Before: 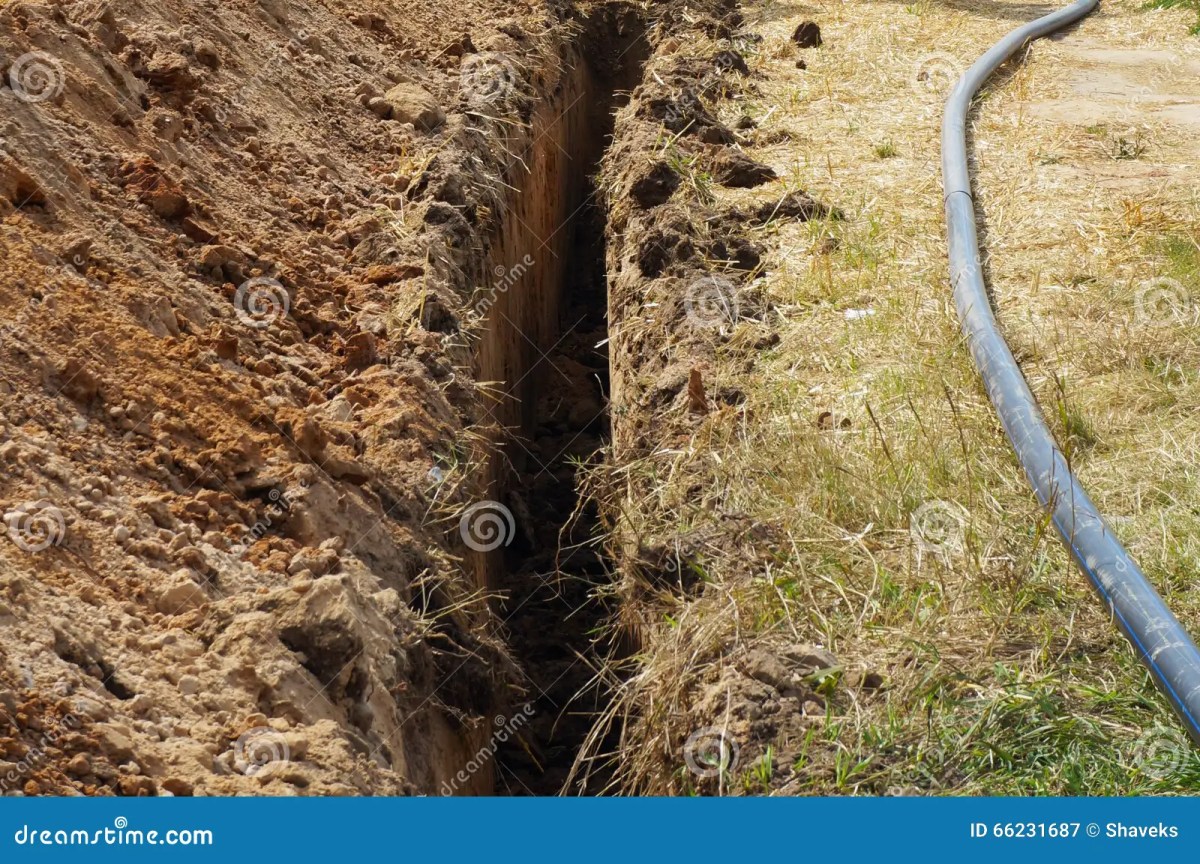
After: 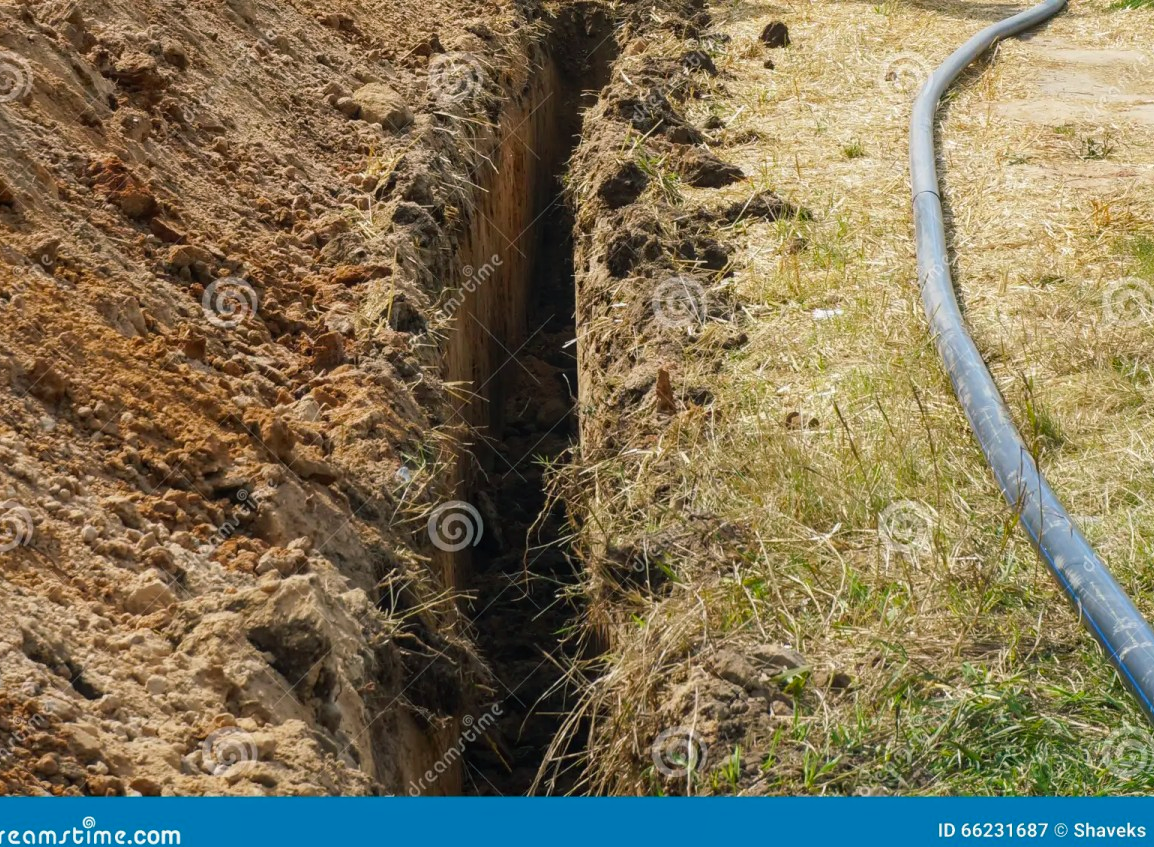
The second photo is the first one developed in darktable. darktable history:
color balance rgb: shadows lift › chroma 2.858%, shadows lift › hue 188.89°, perceptual saturation grading › global saturation -1.832%, perceptual saturation grading › highlights -7.461%, perceptual saturation grading › mid-tones 8.035%, perceptual saturation grading › shadows 3.066%, global vibrance 20%
crop and rotate: left 2.707%, right 1.073%, bottom 1.891%
local contrast: detail 109%
